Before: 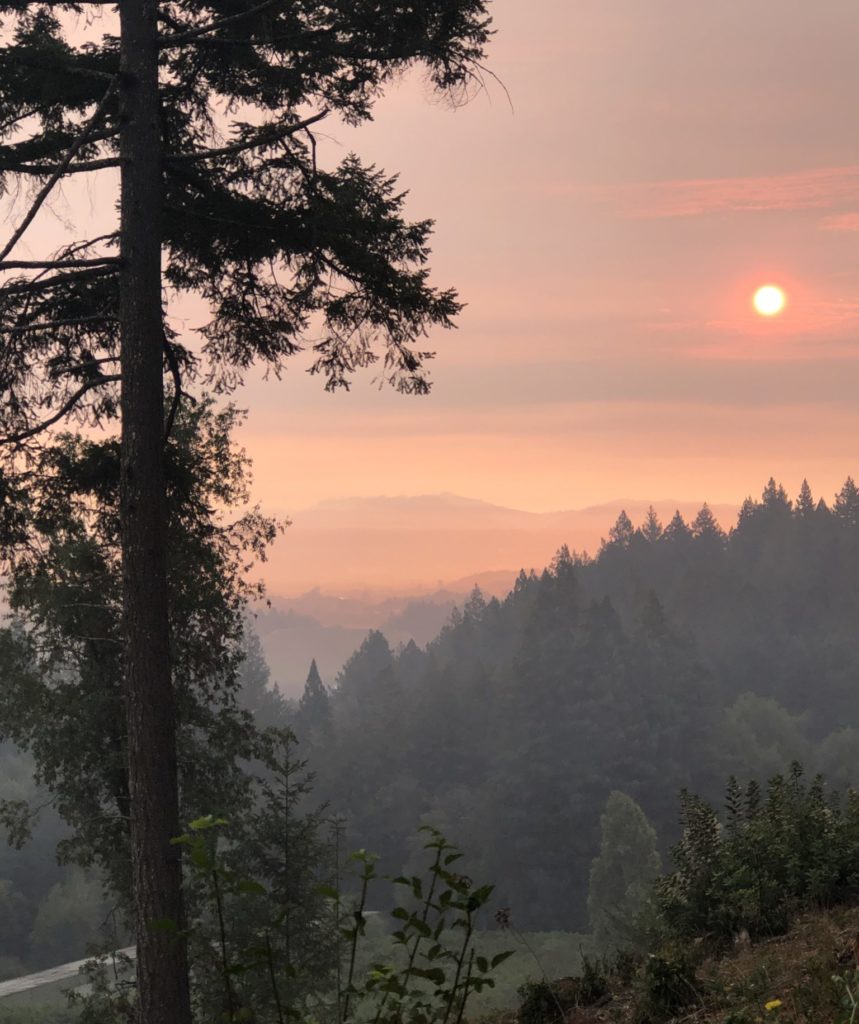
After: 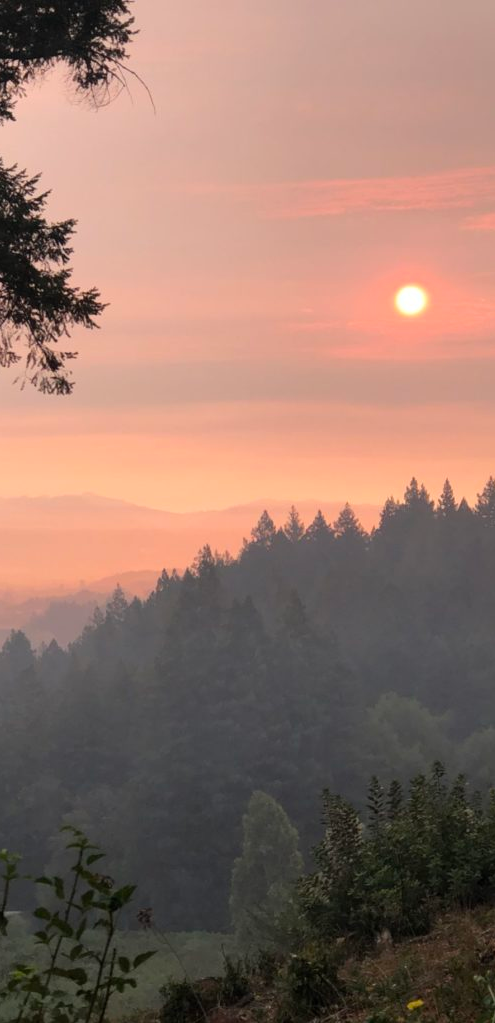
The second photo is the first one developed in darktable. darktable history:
crop: left 41.768%
